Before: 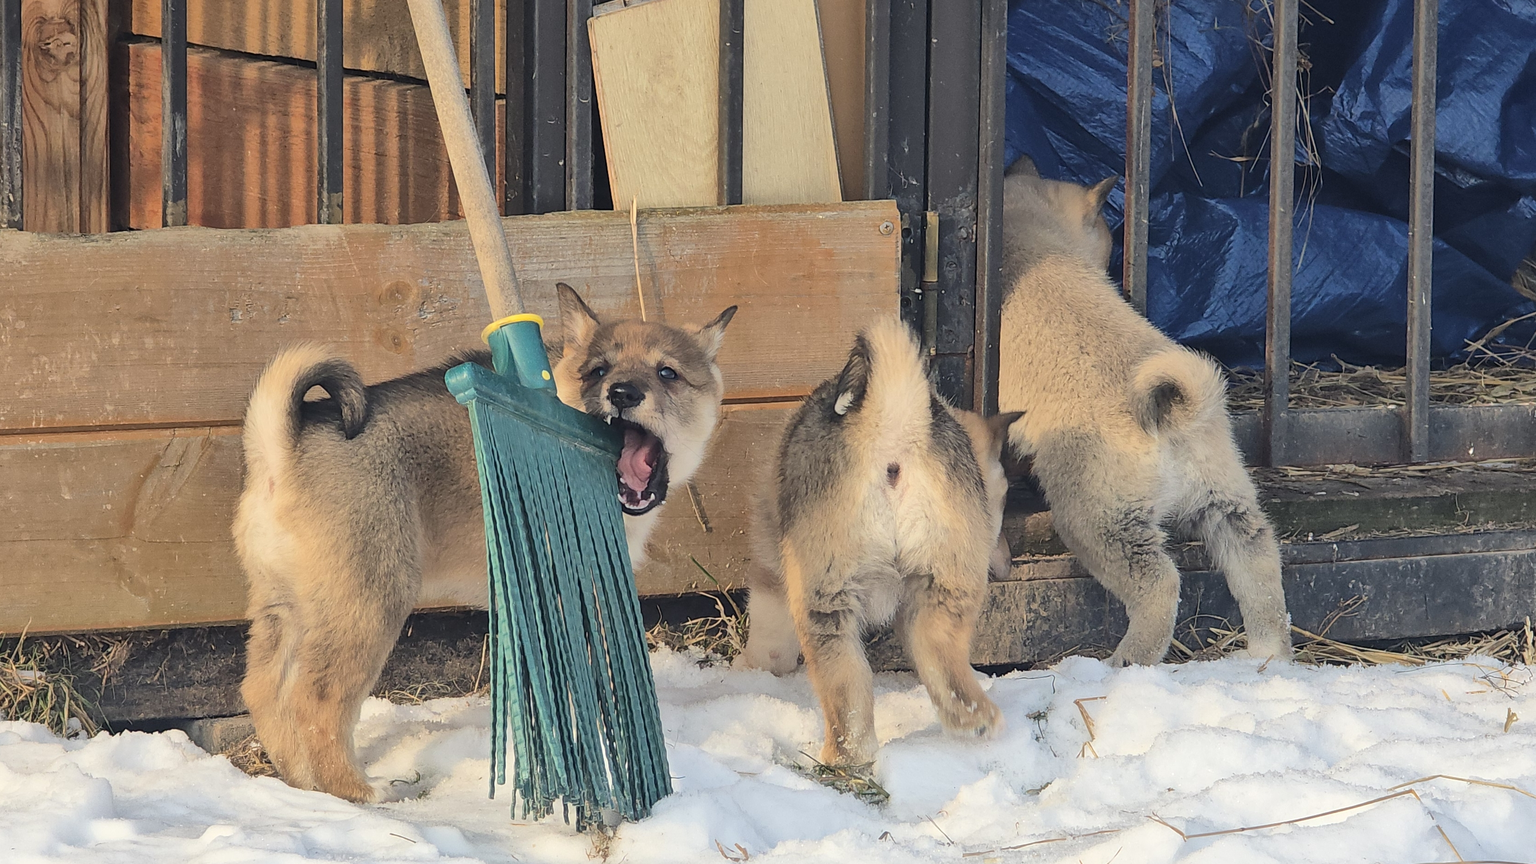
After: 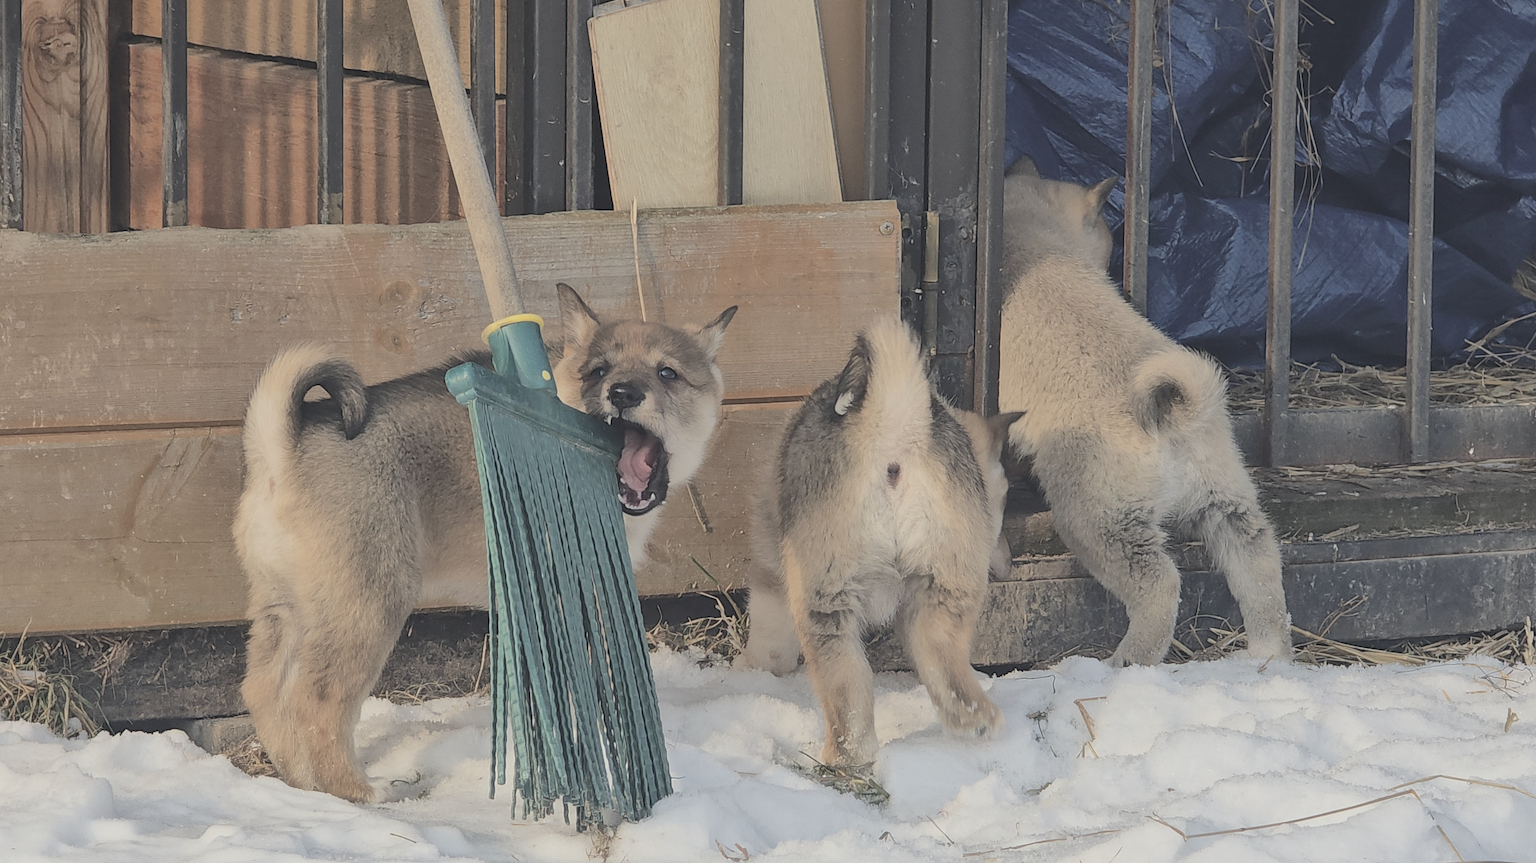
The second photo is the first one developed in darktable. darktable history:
contrast brightness saturation: contrast -0.242, saturation -0.444
